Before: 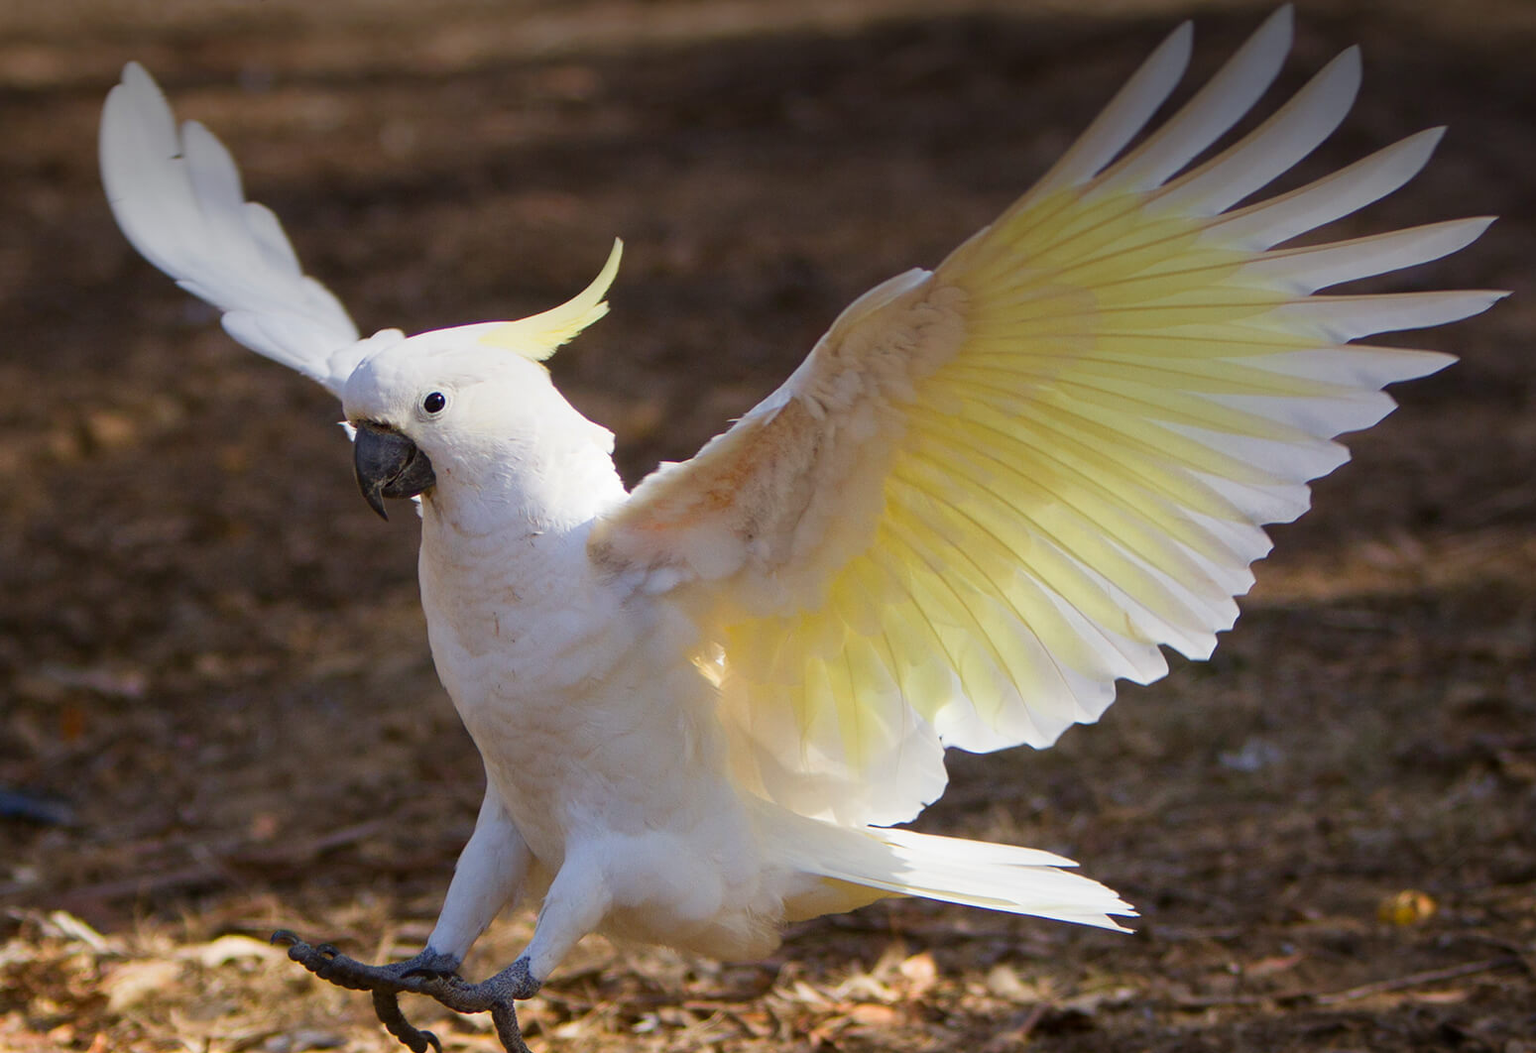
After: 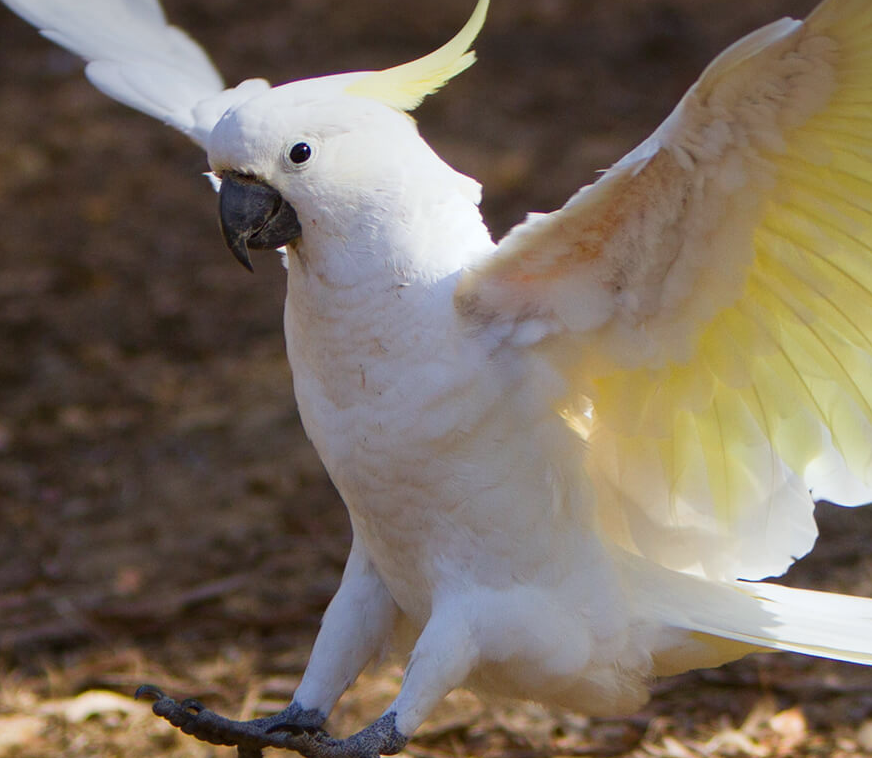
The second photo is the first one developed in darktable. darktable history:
crop: left 8.966%, top 23.852%, right 34.699%, bottom 4.703%
white balance: red 0.982, blue 1.018
